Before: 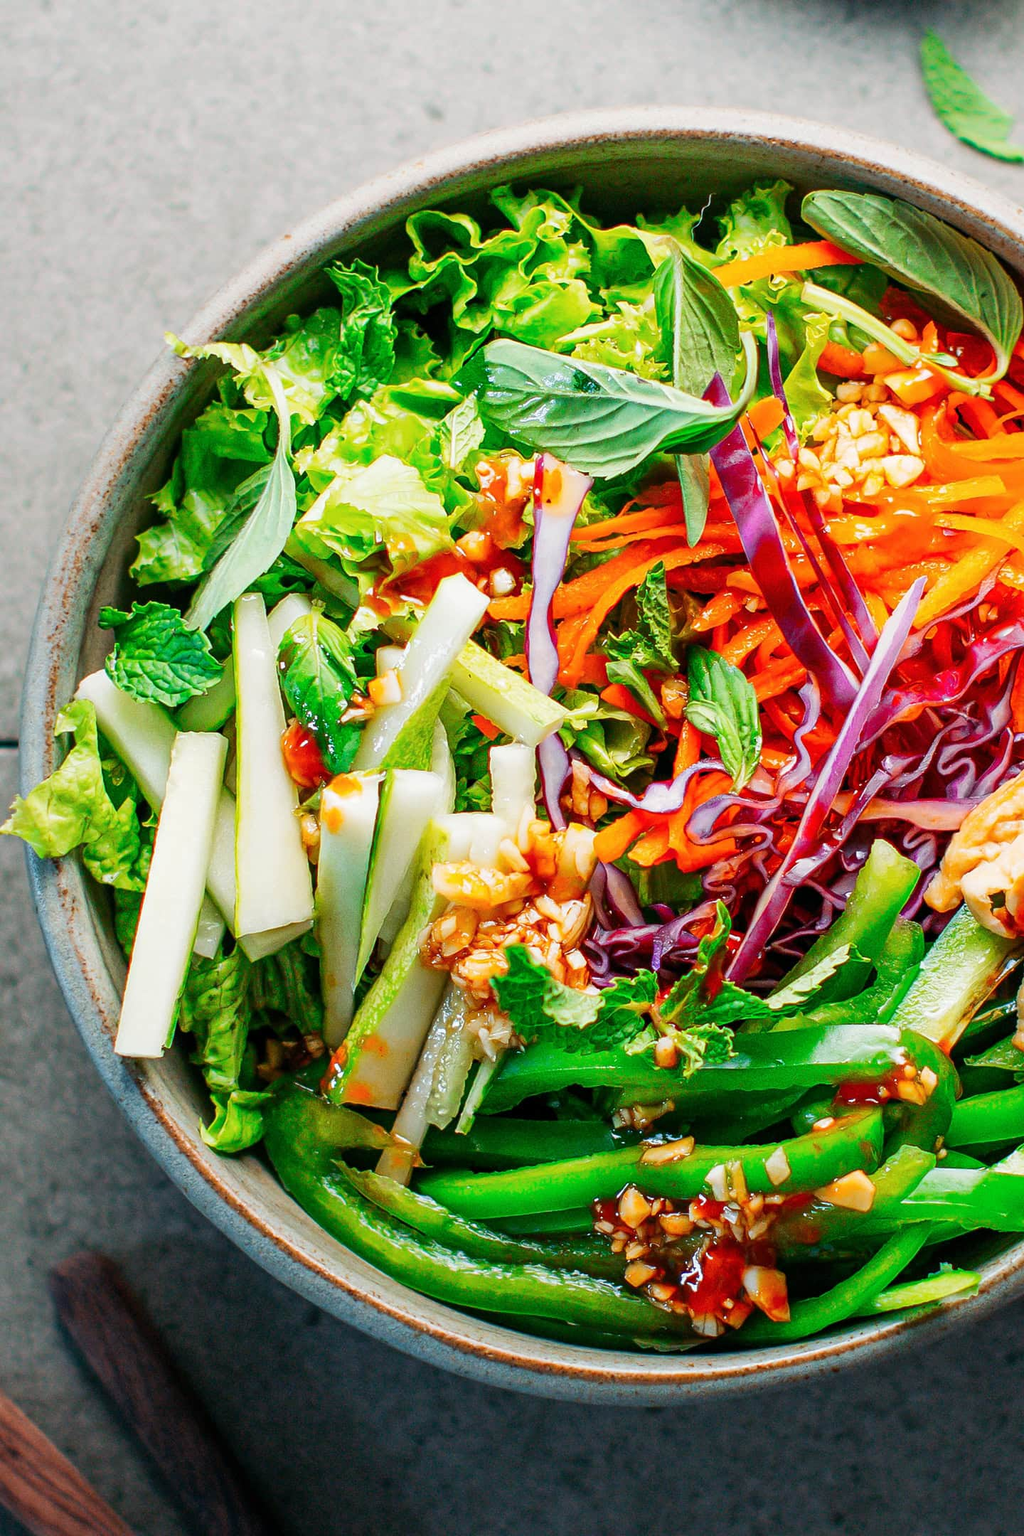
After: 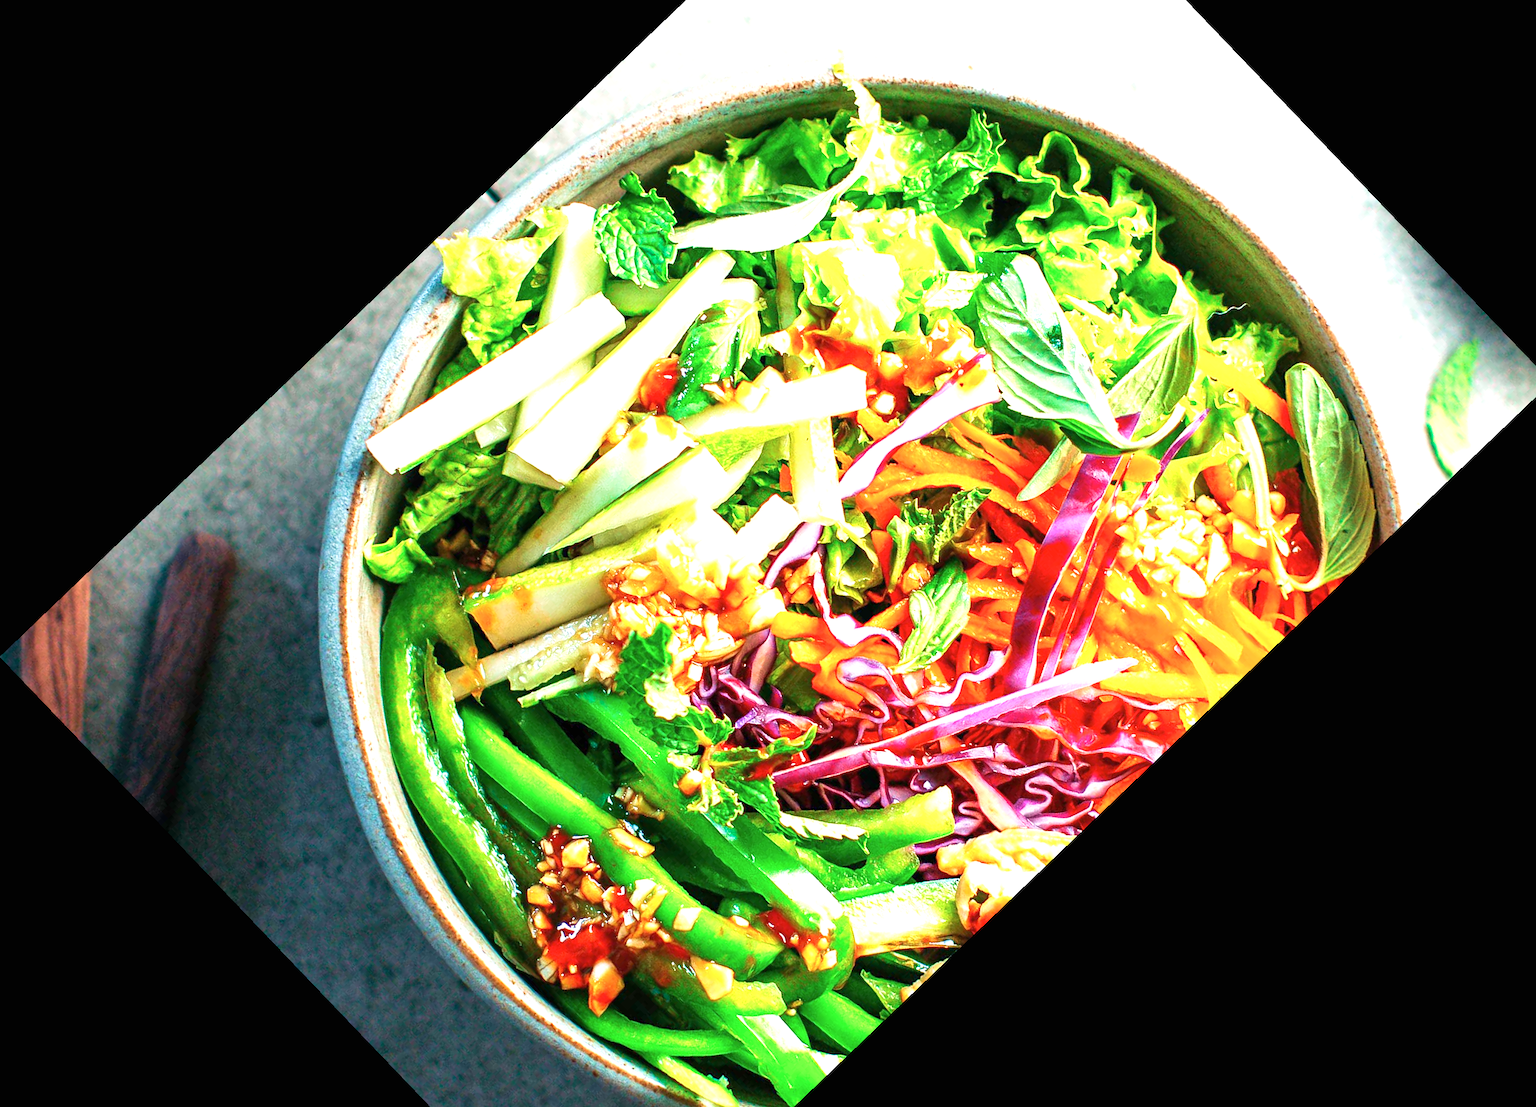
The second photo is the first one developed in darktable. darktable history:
base curve: preserve colors none
crop and rotate: angle -46.26°, top 16.234%, right 0.912%, bottom 11.704%
contrast brightness saturation: saturation -0.05
velvia: strength 45%
exposure: black level correction 0, exposure 1.2 EV, compensate highlight preservation false
